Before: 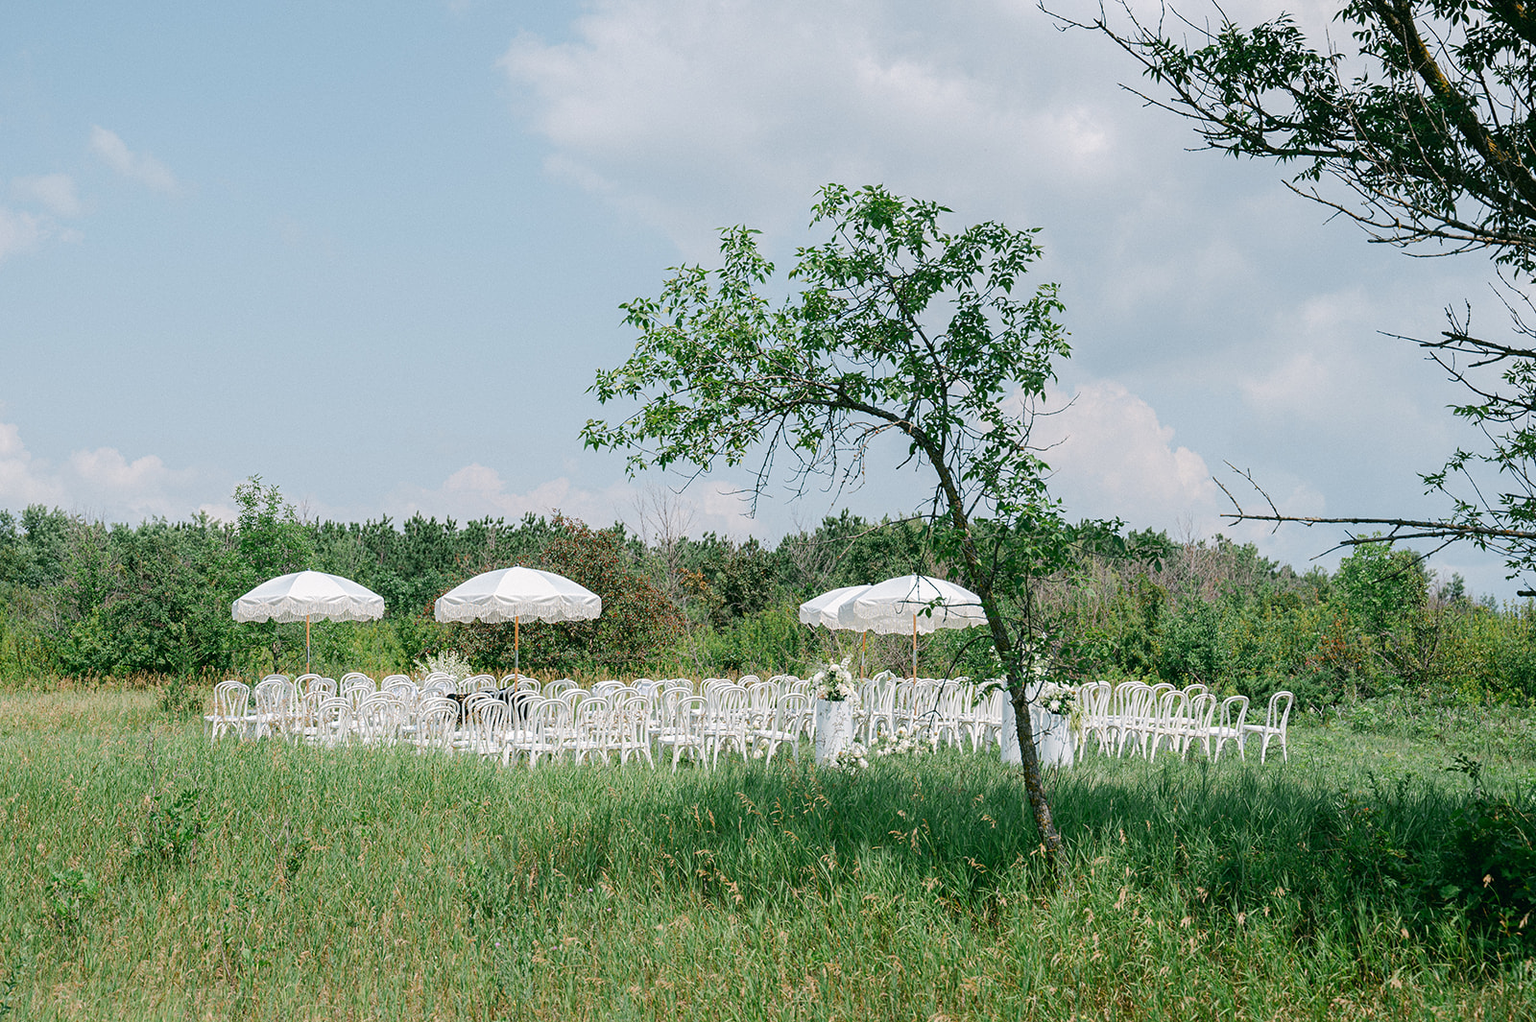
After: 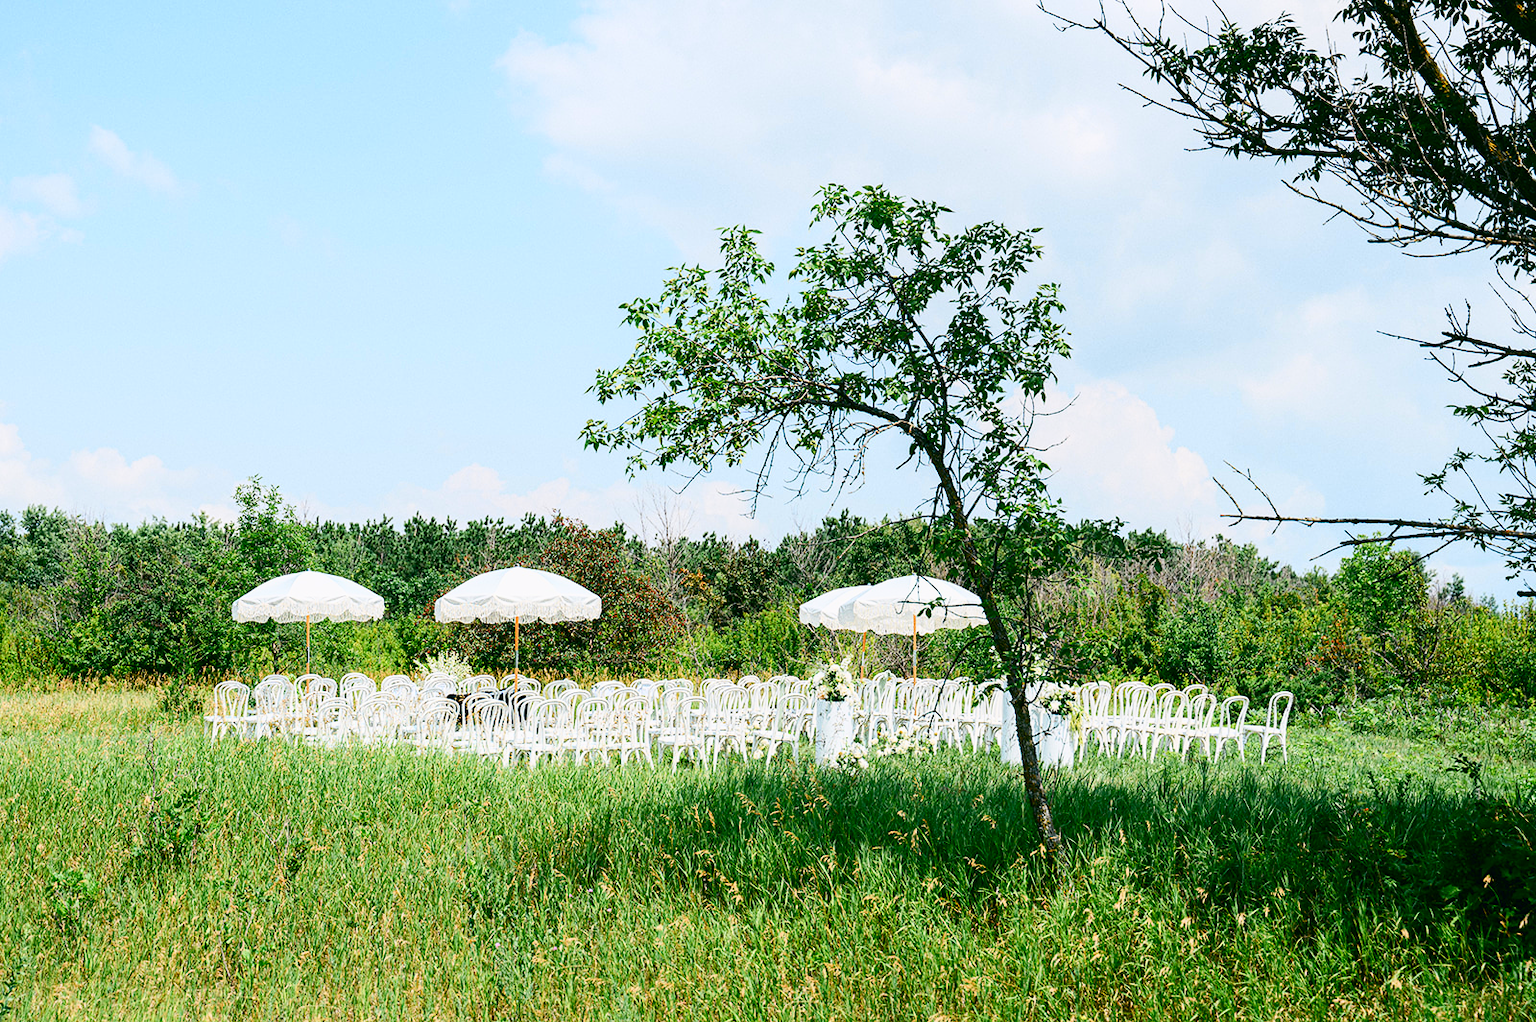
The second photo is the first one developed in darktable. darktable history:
tone curve: curves: ch0 [(0, 0) (0.187, 0.12) (0.384, 0.363) (0.577, 0.681) (0.735, 0.881) (0.864, 0.959) (1, 0.987)]; ch1 [(0, 0) (0.402, 0.36) (0.476, 0.466) (0.501, 0.501) (0.518, 0.514) (0.564, 0.614) (0.614, 0.664) (0.741, 0.829) (1, 1)]; ch2 [(0, 0) (0.429, 0.387) (0.483, 0.481) (0.503, 0.501) (0.522, 0.531) (0.564, 0.605) (0.615, 0.697) (0.702, 0.774) (1, 0.895)], color space Lab, independent channels
